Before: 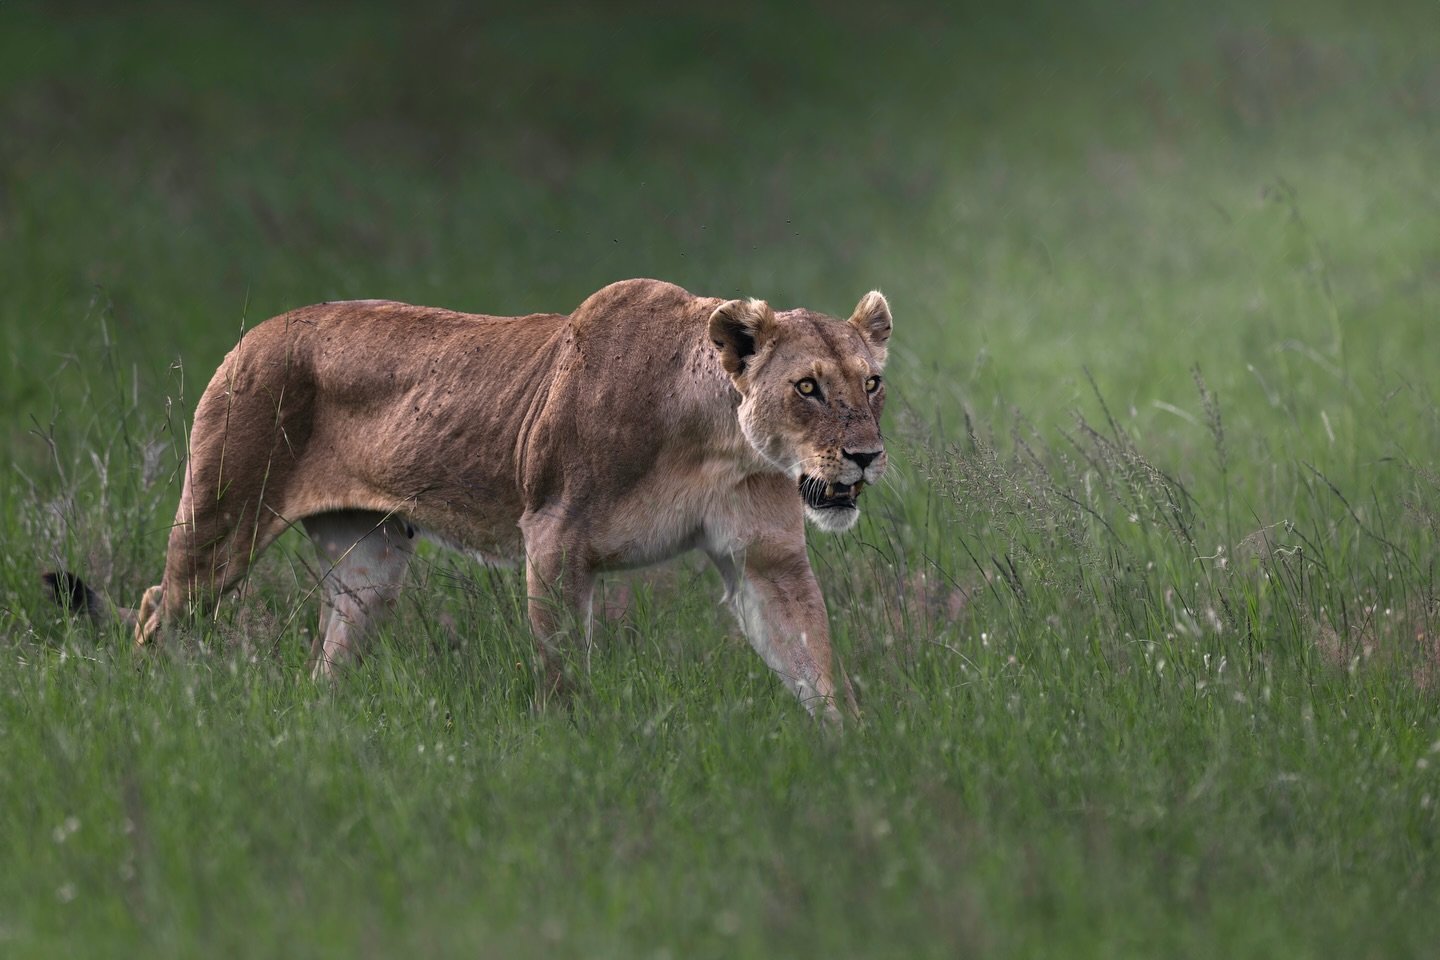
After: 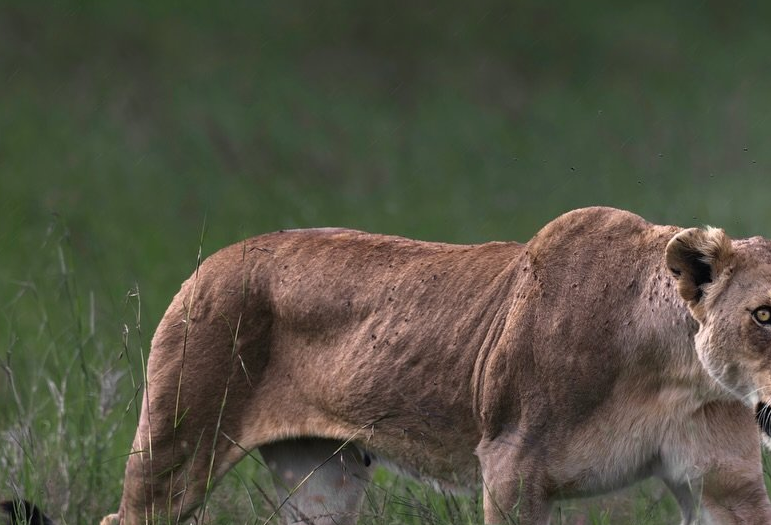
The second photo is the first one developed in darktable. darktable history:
crop and rotate: left 3.043%, top 7.521%, right 43.377%, bottom 37.69%
